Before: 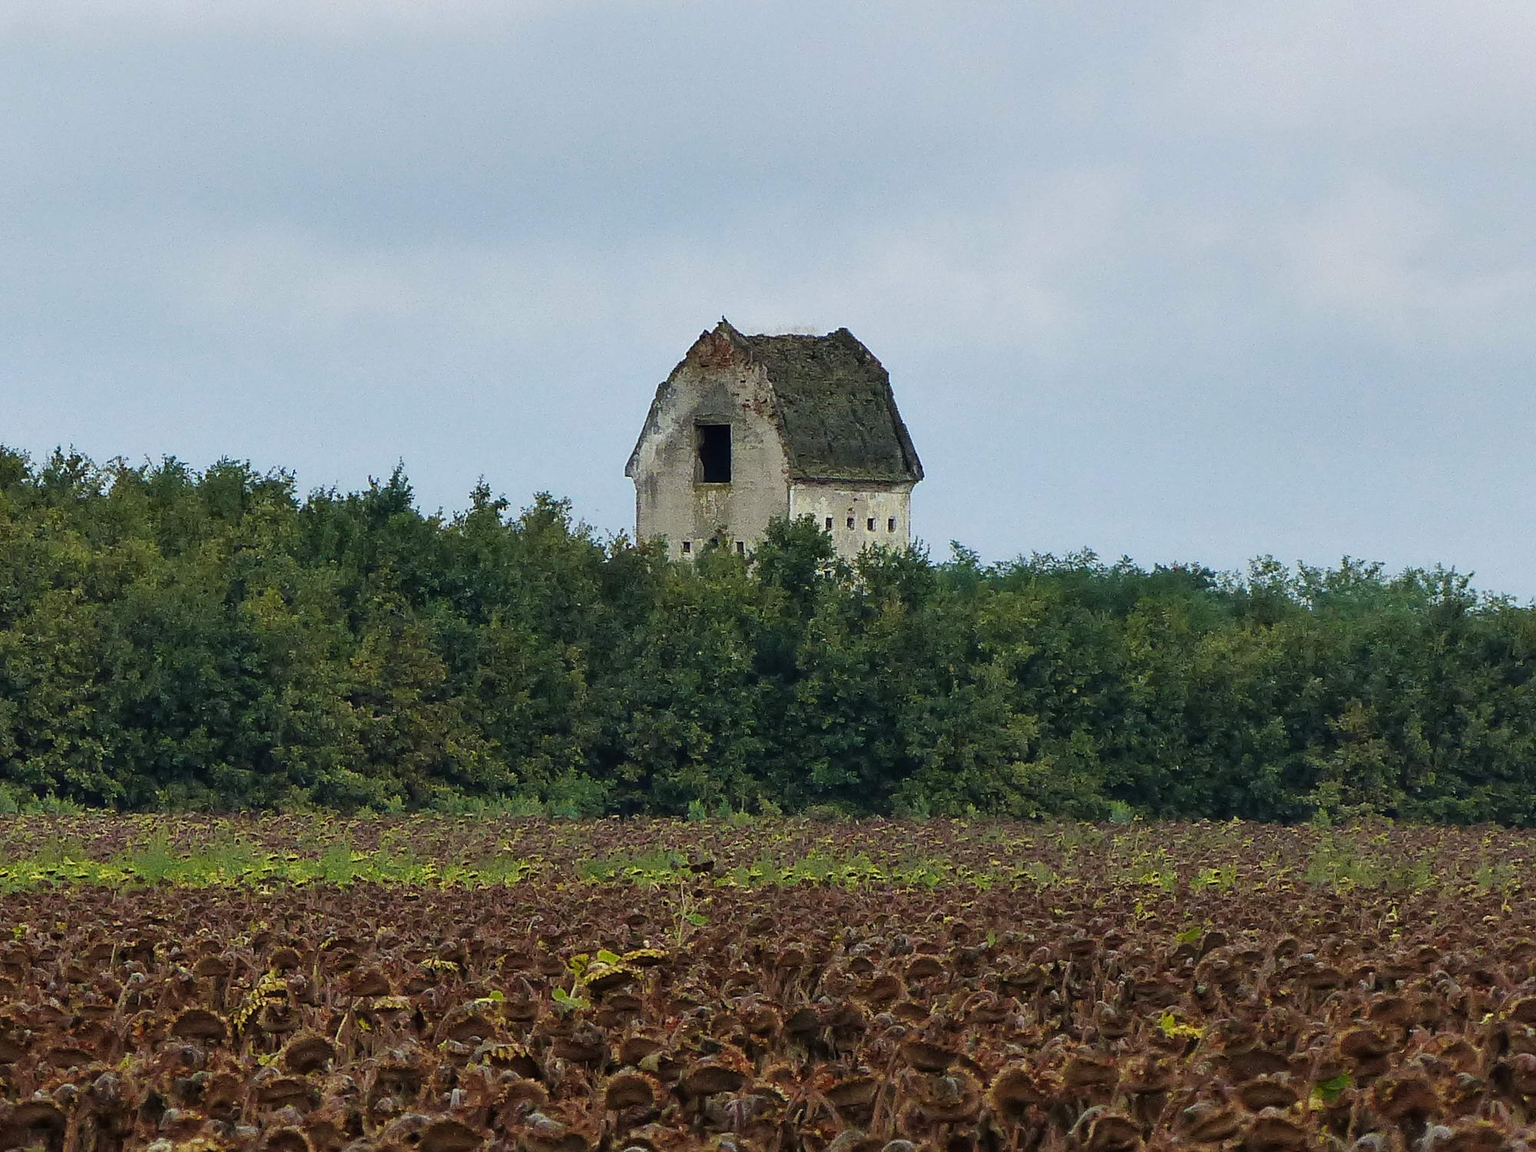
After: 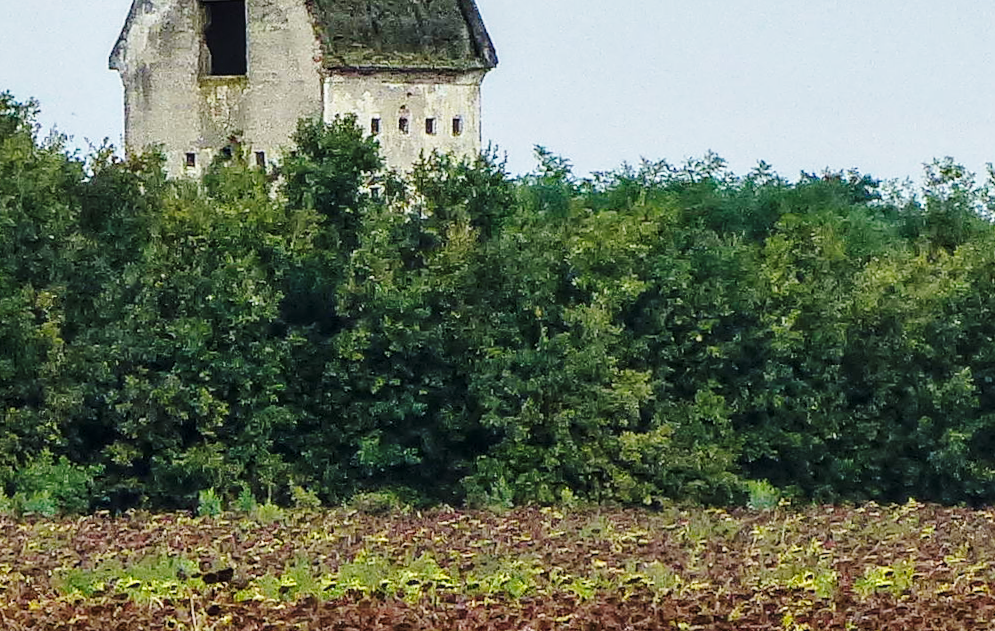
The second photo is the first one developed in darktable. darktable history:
crop: left 35.03%, top 36.625%, right 14.663%, bottom 20.057%
local contrast: on, module defaults
base curve: curves: ch0 [(0, 0) (0.028, 0.03) (0.121, 0.232) (0.46, 0.748) (0.859, 0.968) (1, 1)], preserve colors none
rotate and perspective: rotation -1°, crop left 0.011, crop right 0.989, crop top 0.025, crop bottom 0.975
white balance: emerald 1
